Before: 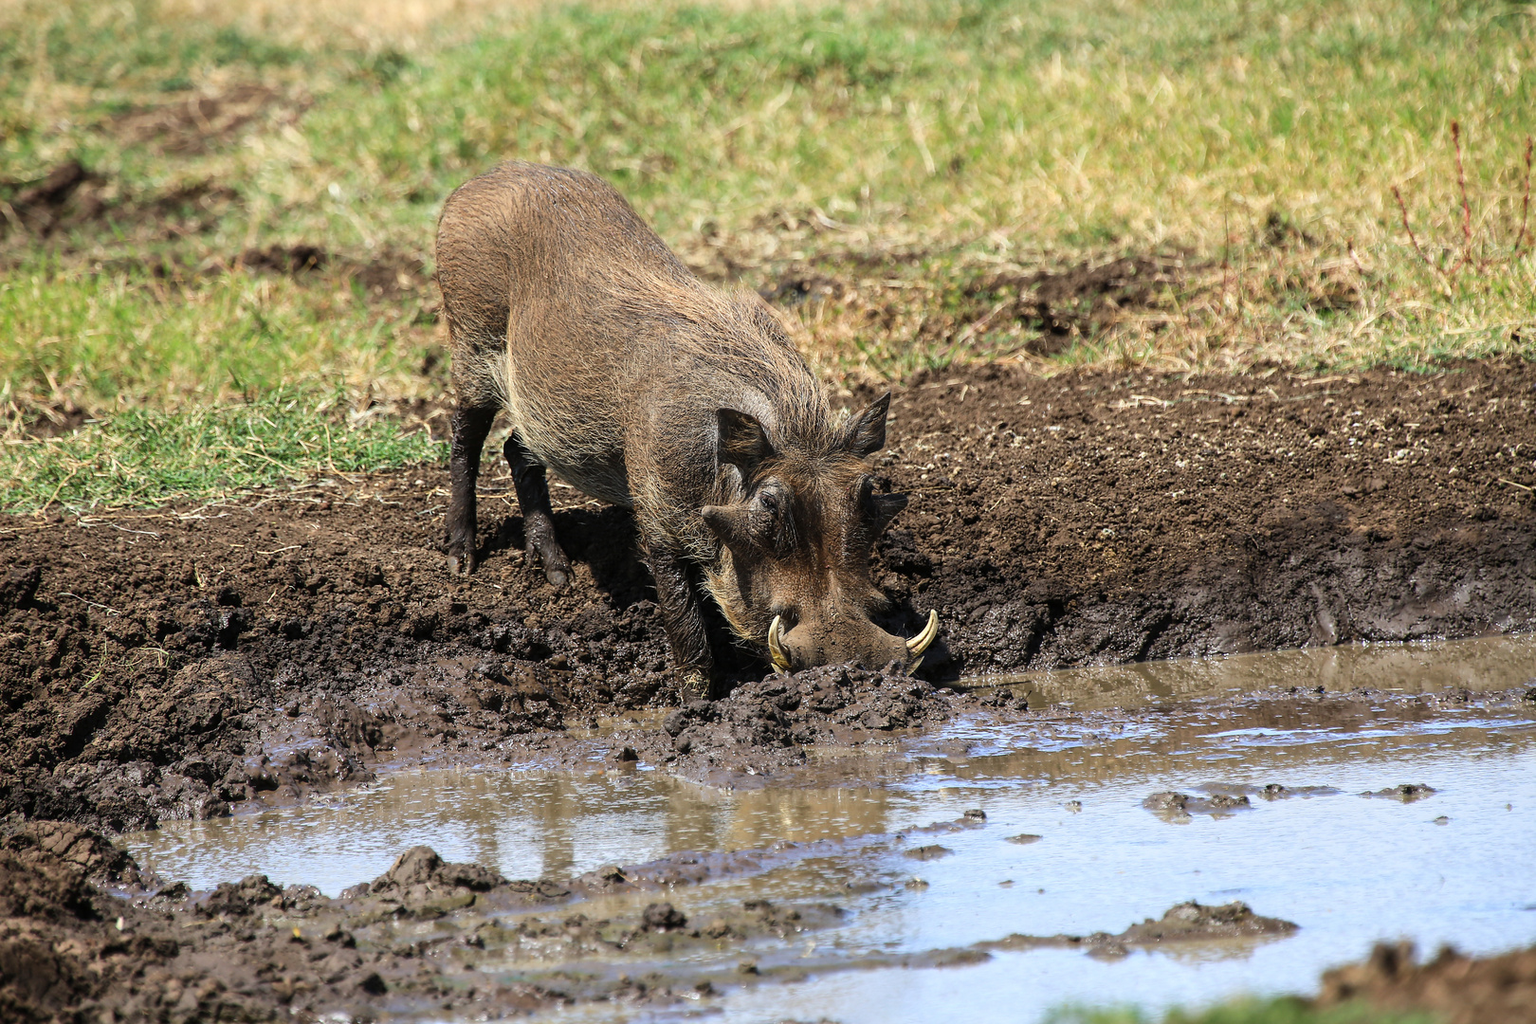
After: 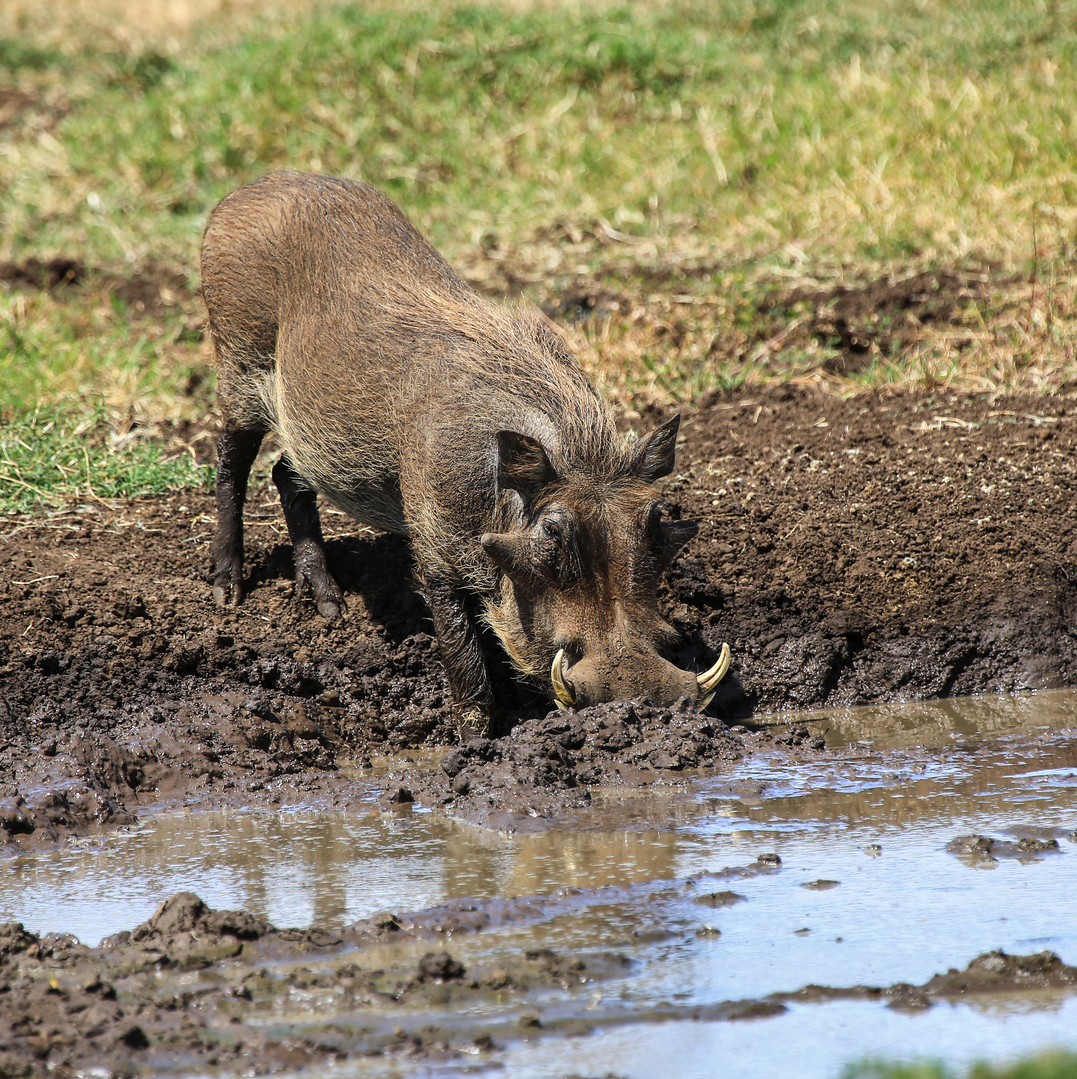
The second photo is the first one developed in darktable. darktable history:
crop and rotate: left 16.028%, right 17.482%
shadows and highlights: soften with gaussian
